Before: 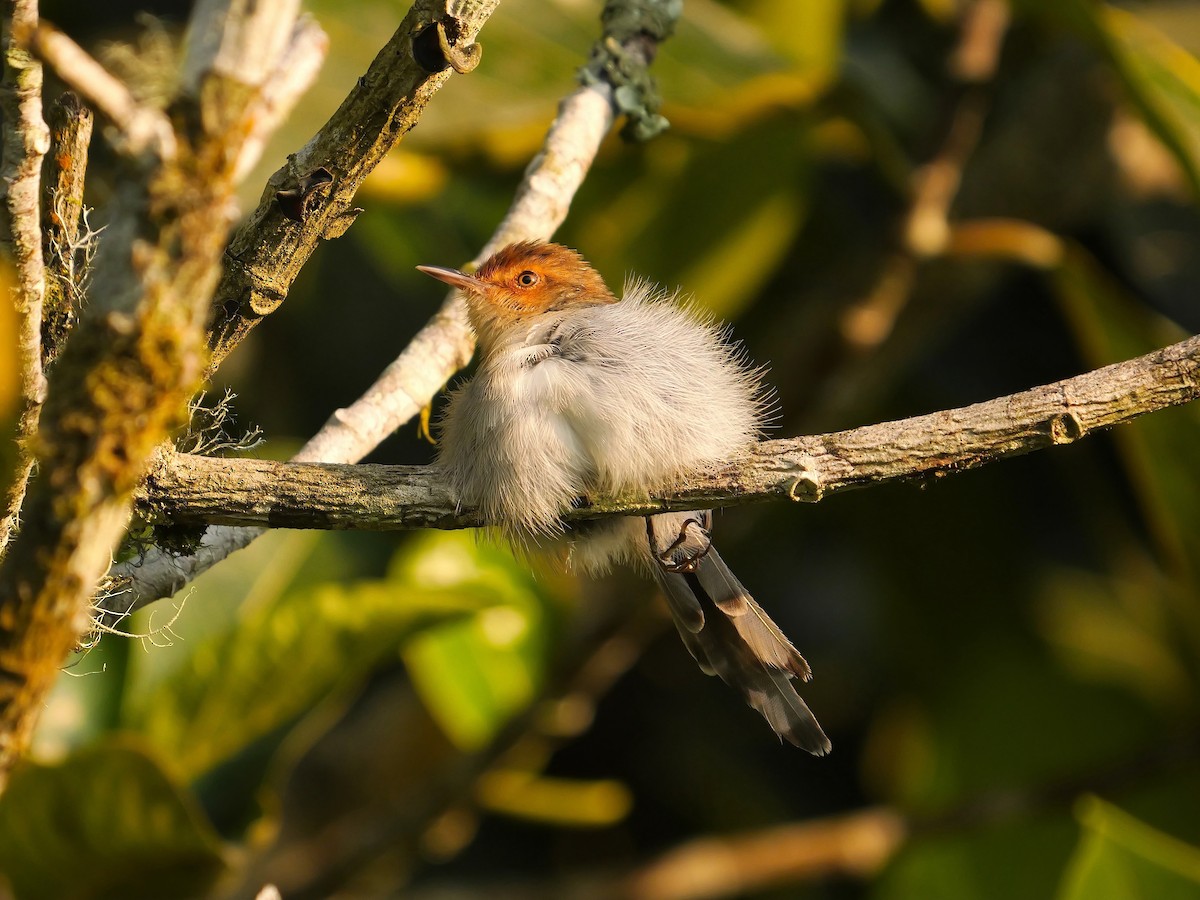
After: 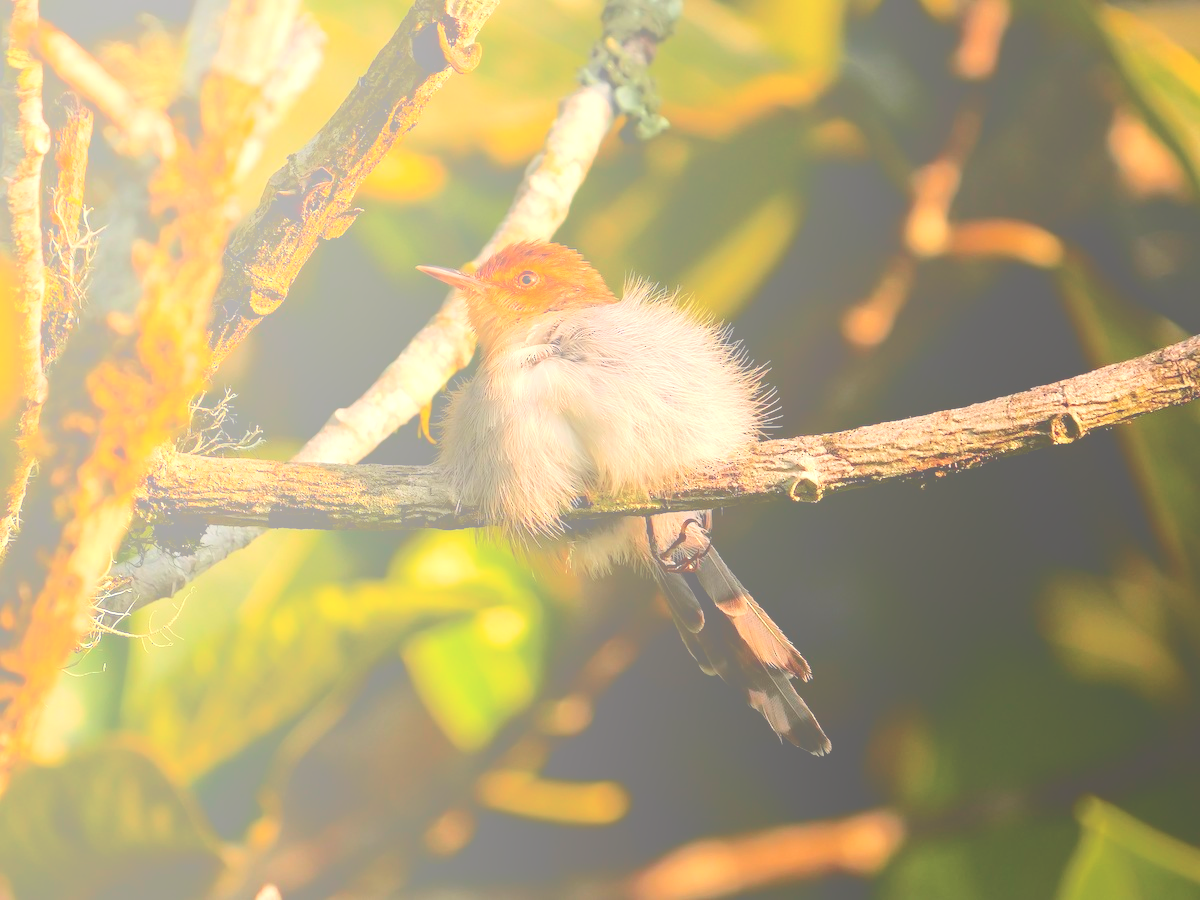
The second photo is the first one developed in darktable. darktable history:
bloom: size 85%, threshold 5%, strength 85%
tone curve: curves: ch0 [(0, 0) (0.126, 0.061) (0.362, 0.382) (0.498, 0.498) (0.706, 0.712) (1, 1)]; ch1 [(0, 0) (0.5, 0.505) (0.55, 0.578) (1, 1)]; ch2 [(0, 0) (0.44, 0.424) (0.489, 0.483) (0.537, 0.538) (1, 1)], color space Lab, independent channels, preserve colors none
tone equalizer: -8 EV -0.417 EV, -7 EV -0.389 EV, -6 EV -0.333 EV, -5 EV -0.222 EV, -3 EV 0.222 EV, -2 EV 0.333 EV, -1 EV 0.389 EV, +0 EV 0.417 EV, edges refinement/feathering 500, mask exposure compensation -1.57 EV, preserve details no
